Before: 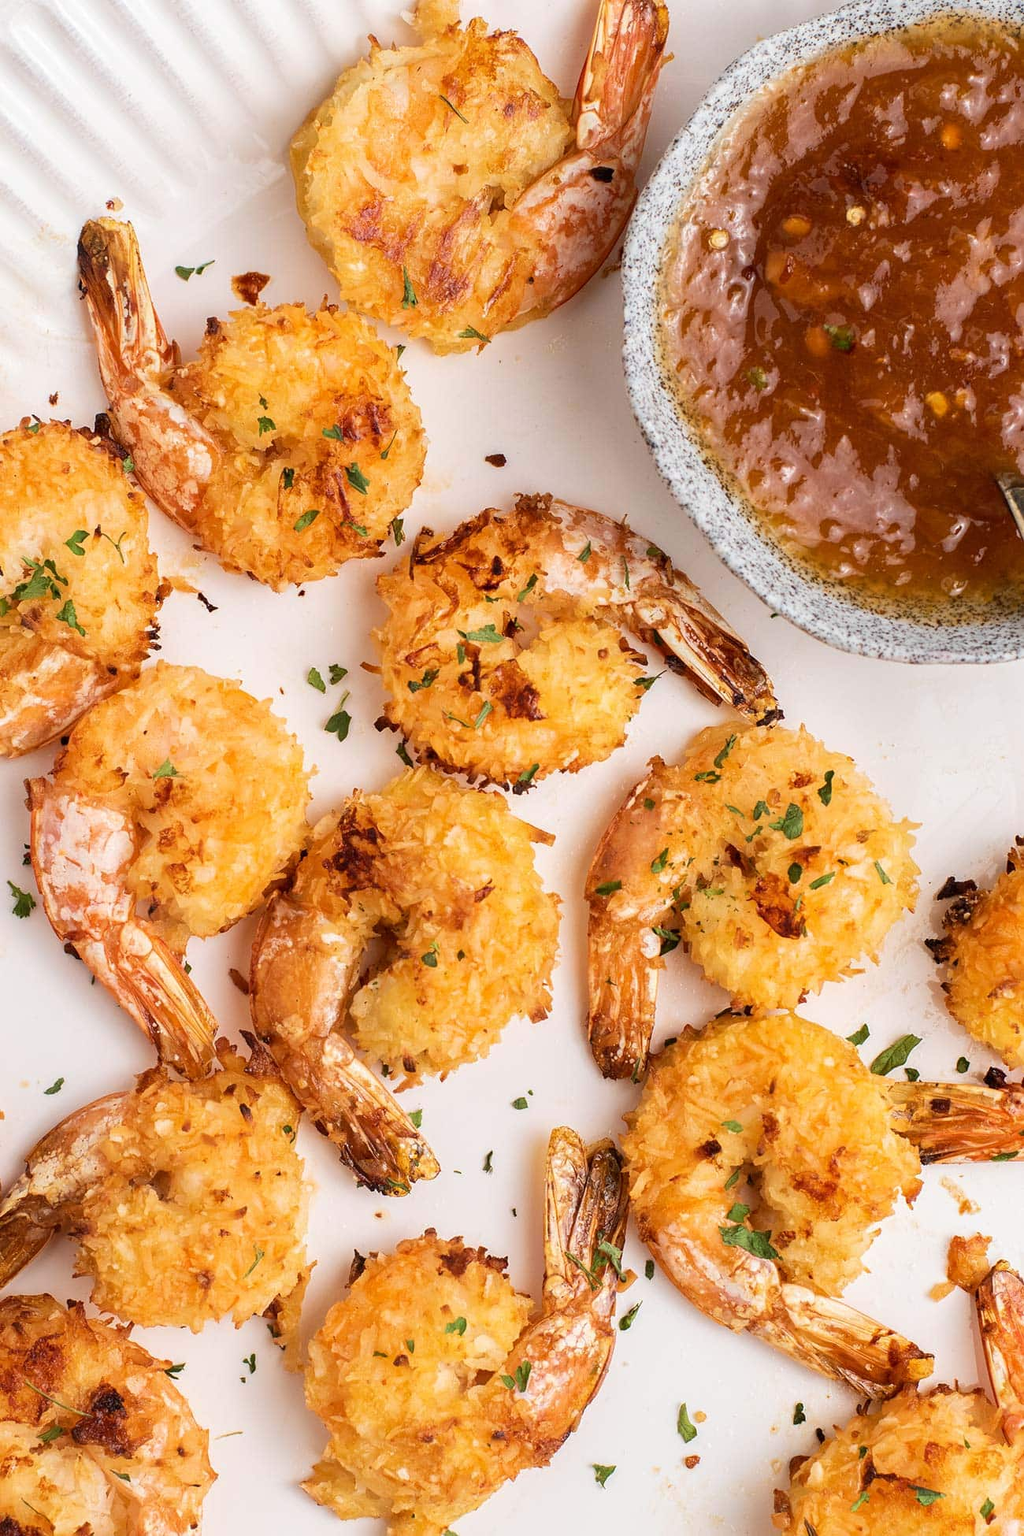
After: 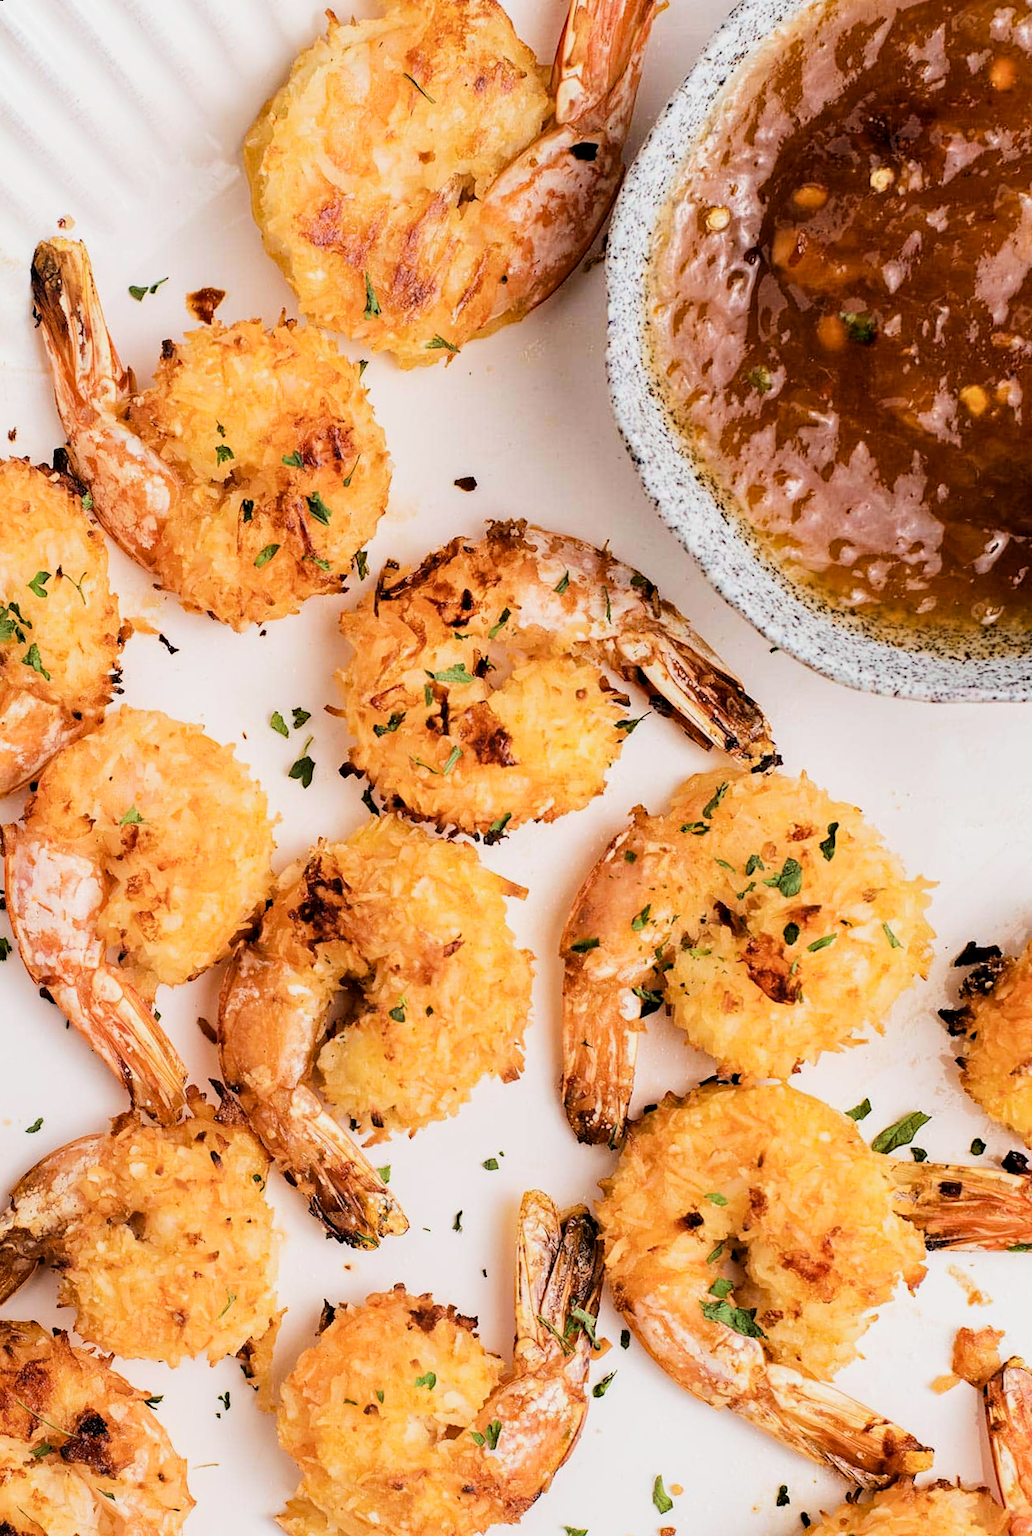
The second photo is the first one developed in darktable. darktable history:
rotate and perspective: rotation 0.062°, lens shift (vertical) 0.115, lens shift (horizontal) -0.133, crop left 0.047, crop right 0.94, crop top 0.061, crop bottom 0.94
haze removal: compatibility mode true, adaptive false
filmic rgb: black relative exposure -4.88 EV, hardness 2.82
tone equalizer: -8 EV -0.75 EV, -7 EV -0.7 EV, -6 EV -0.6 EV, -5 EV -0.4 EV, -3 EV 0.4 EV, -2 EV 0.6 EV, -1 EV 0.7 EV, +0 EV 0.75 EV, edges refinement/feathering 500, mask exposure compensation -1.57 EV, preserve details no
